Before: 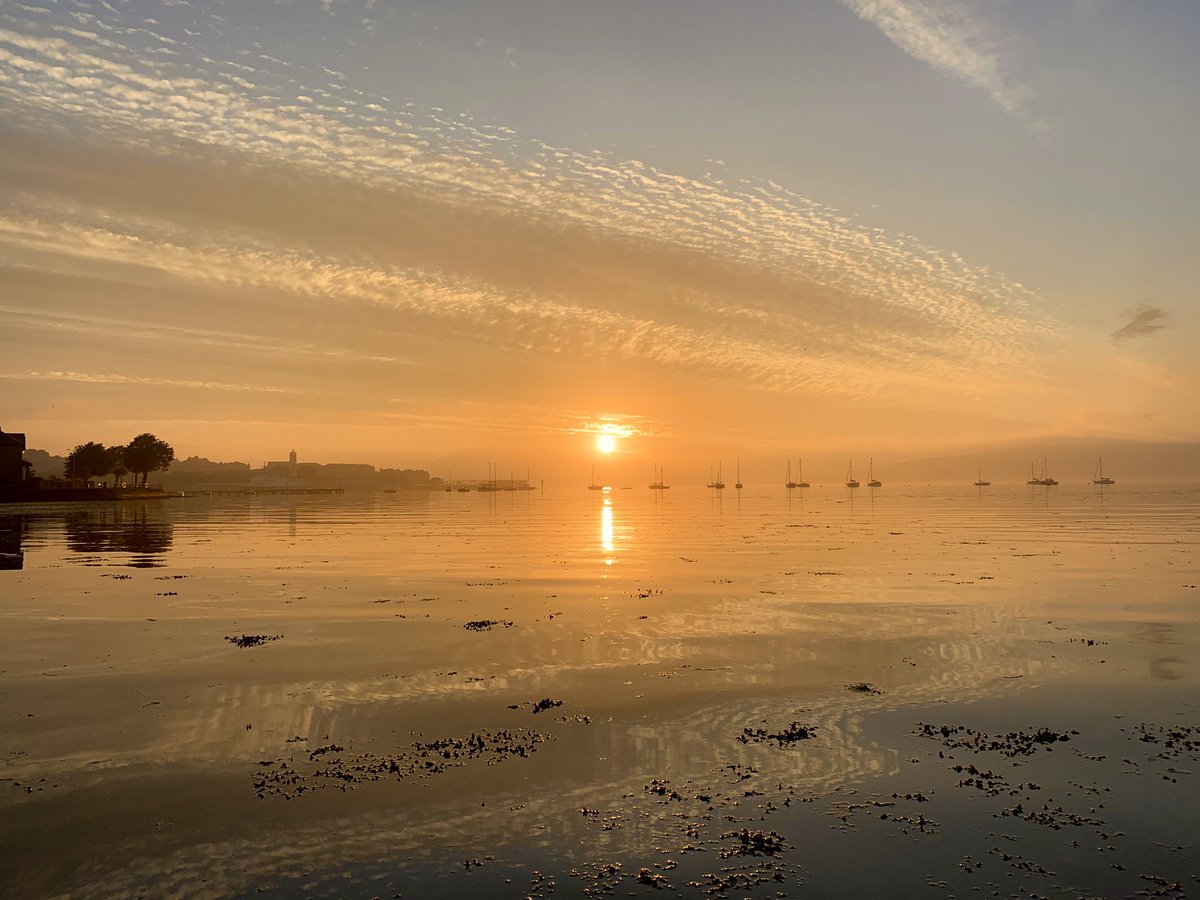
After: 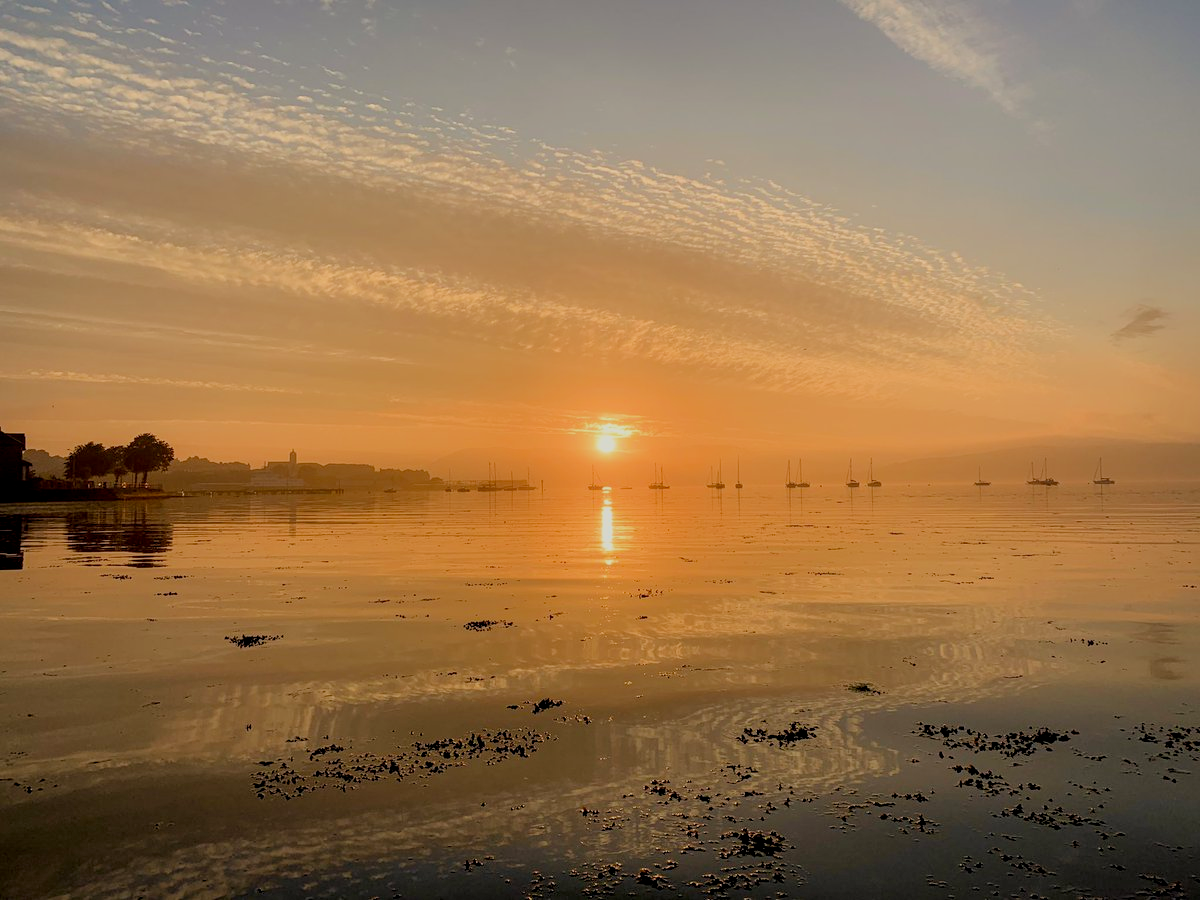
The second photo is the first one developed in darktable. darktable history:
shadows and highlights: shadows -24.54, highlights 48.08, soften with gaussian
local contrast: on, module defaults
filmic rgb: black relative exposure -8.76 EV, white relative exposure 4.98 EV, target black luminance 0%, hardness 3.78, latitude 65.83%, contrast 0.831, shadows ↔ highlights balance 19.24%, color science v5 (2021), contrast in shadows safe, contrast in highlights safe
